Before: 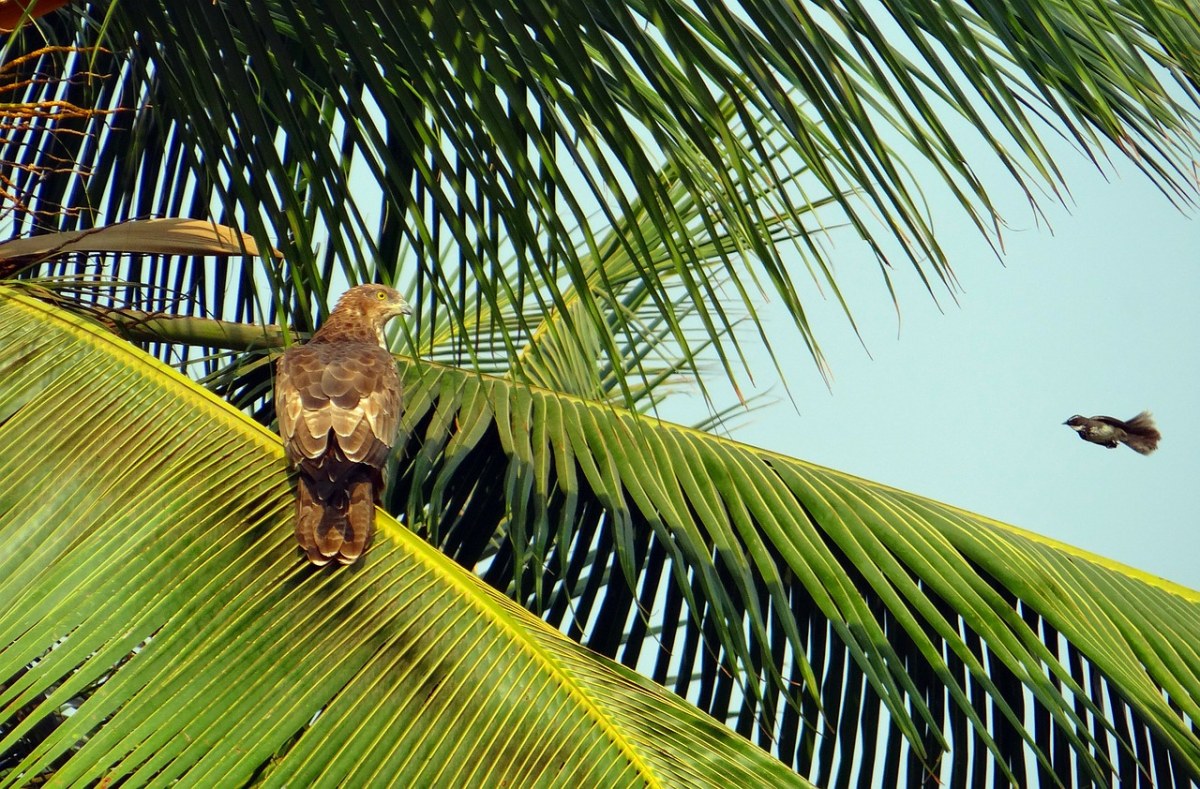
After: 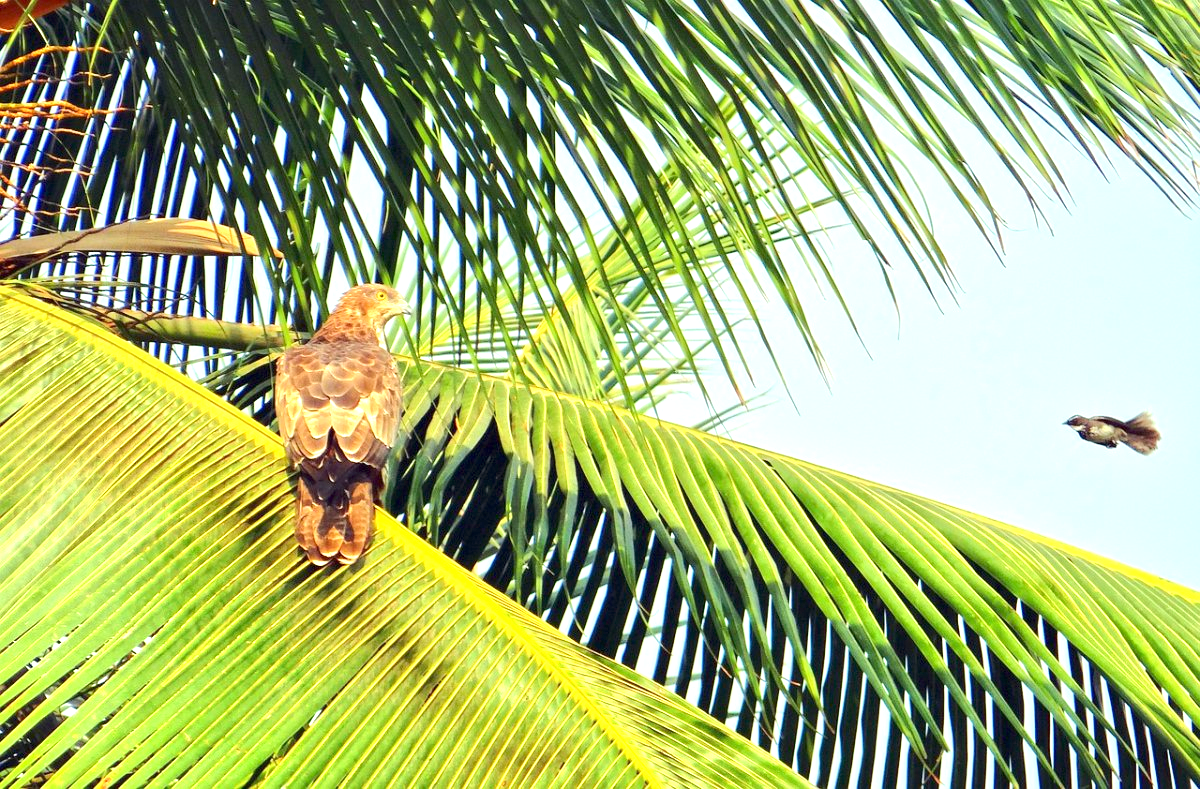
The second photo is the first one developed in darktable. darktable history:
tone equalizer: -8 EV 1.99 EV, -7 EV 1.99 EV, -6 EV 1.97 EV, -5 EV 1.97 EV, -4 EV 1.97 EV, -3 EV 1.48 EV, -2 EV 0.991 EV, -1 EV 0.483 EV, smoothing diameter 2.13%, edges refinement/feathering 21.13, mask exposure compensation -1.57 EV, filter diffusion 5
